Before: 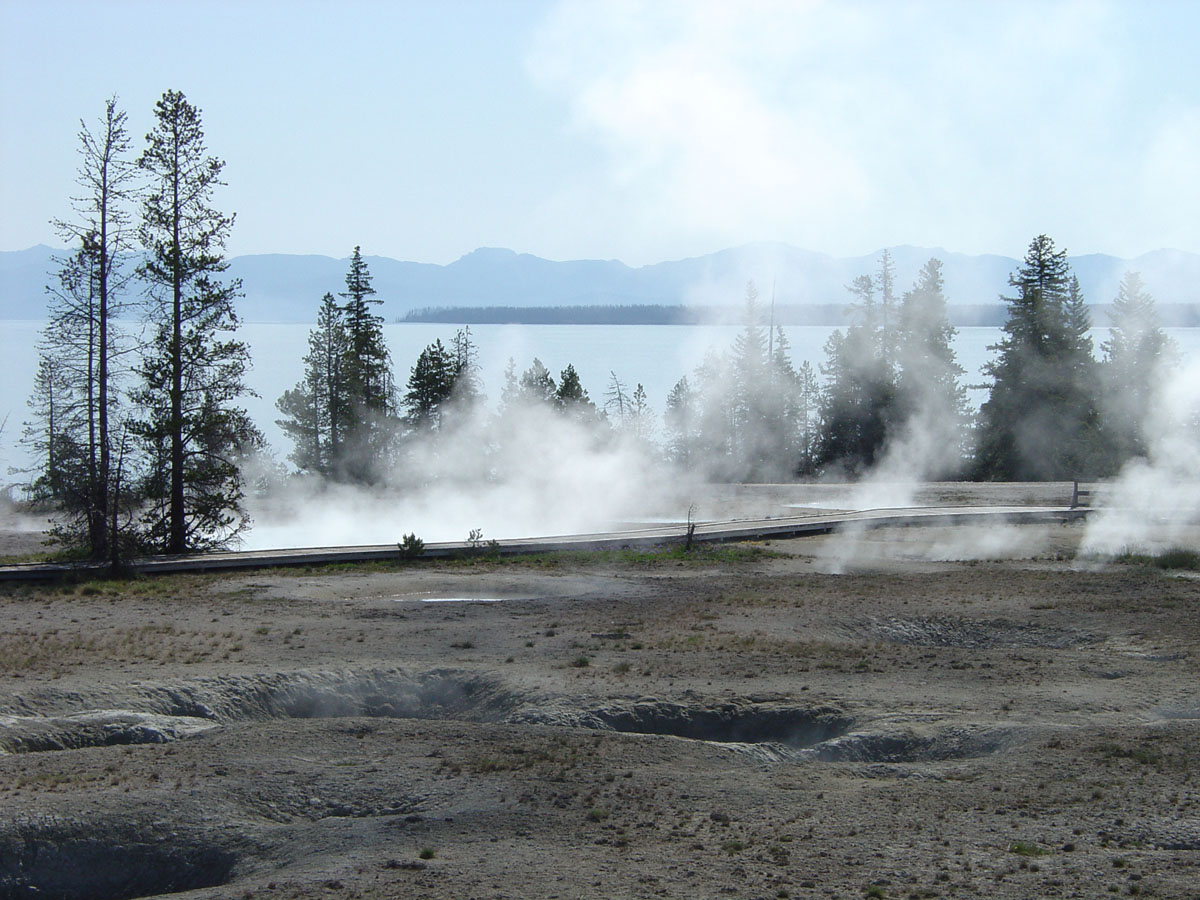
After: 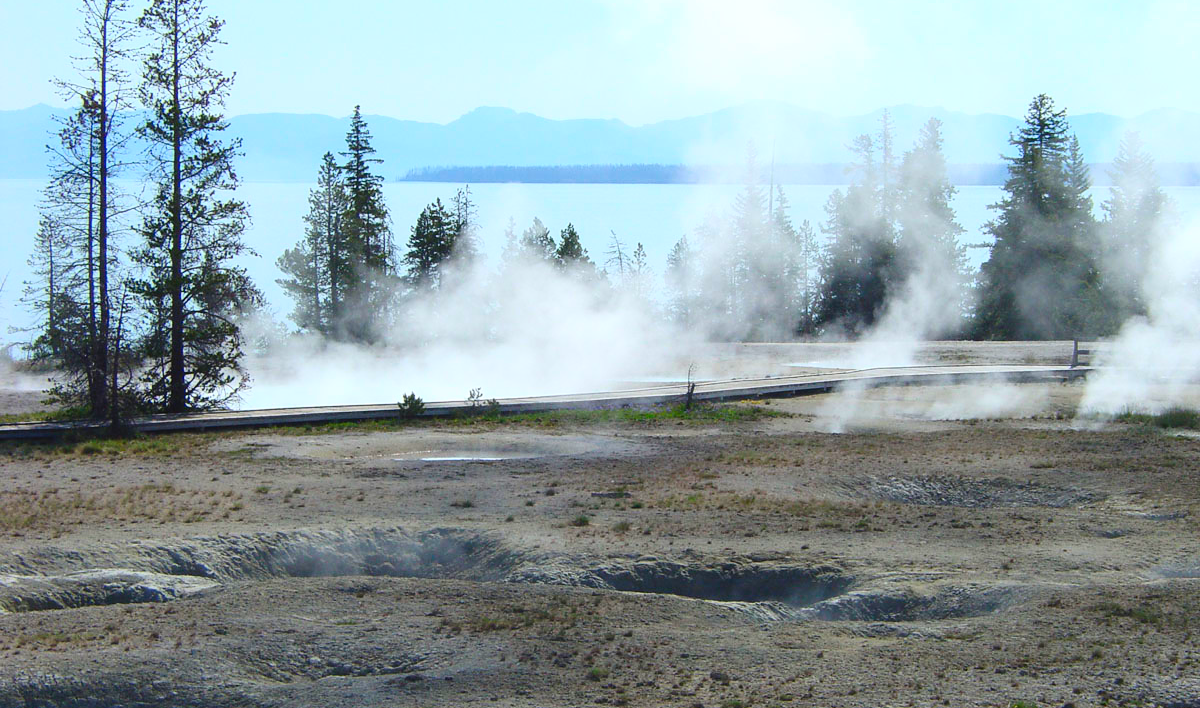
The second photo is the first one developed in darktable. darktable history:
crop and rotate: top 15.774%, bottom 5.506%
contrast brightness saturation: contrast 0.2, brightness 0.2, saturation 0.8
